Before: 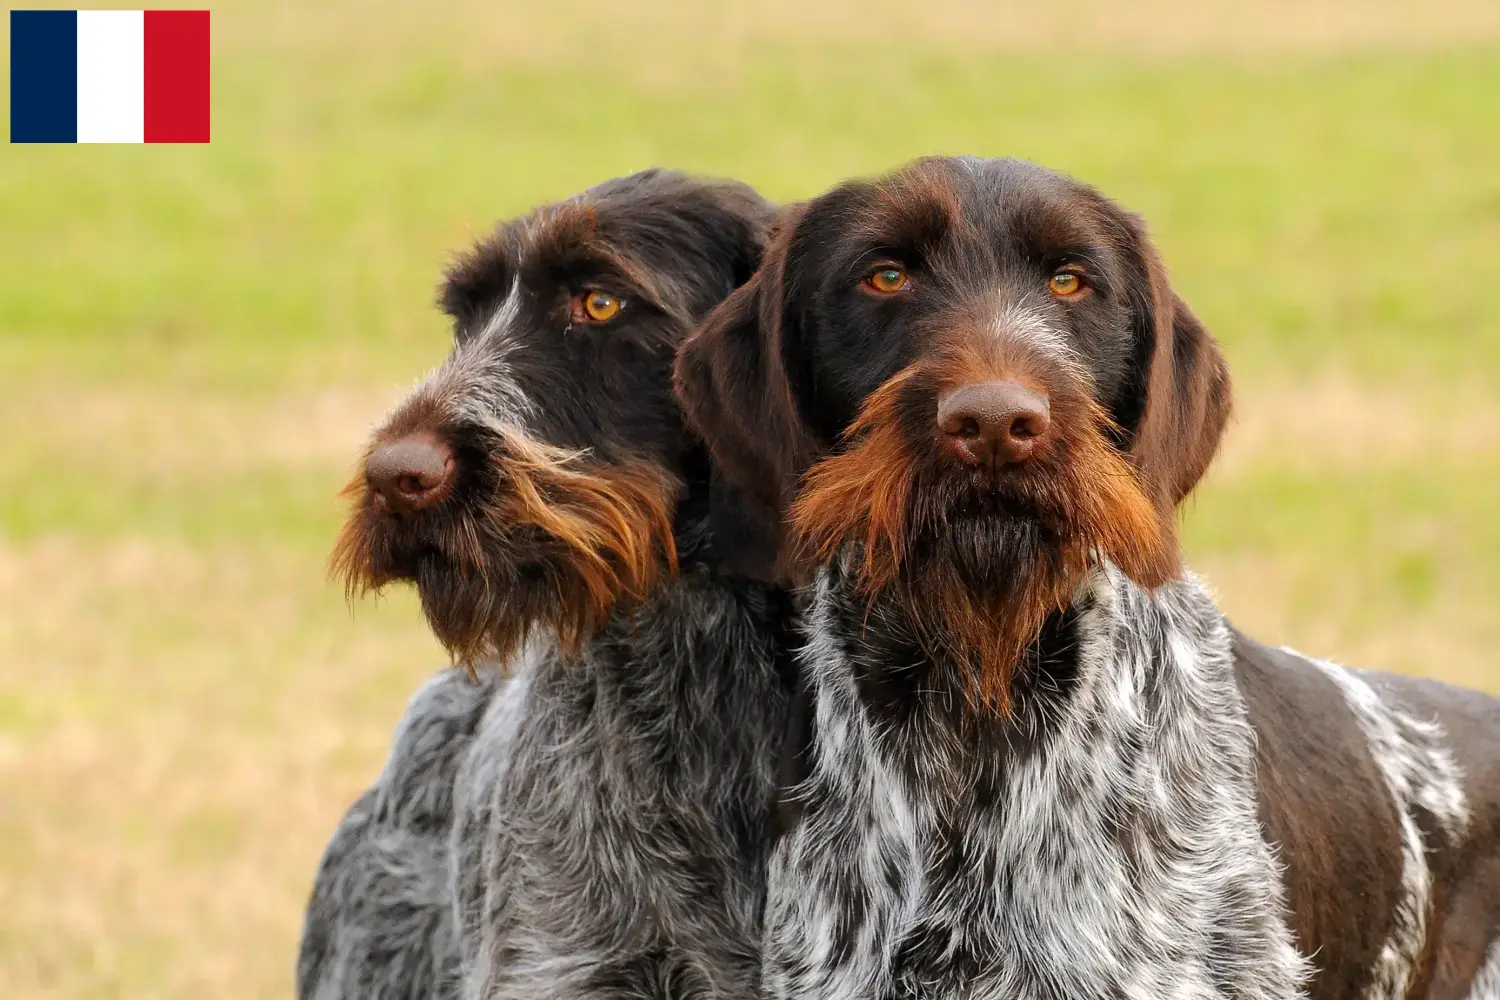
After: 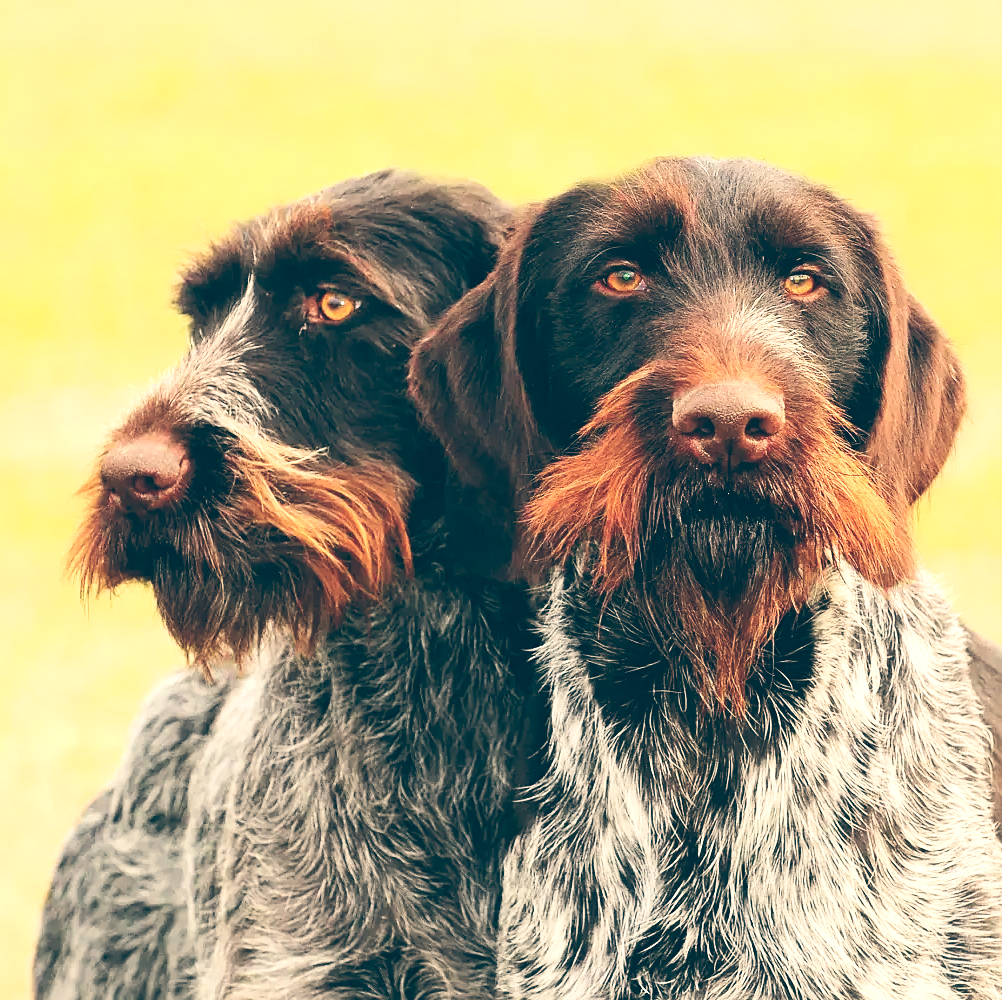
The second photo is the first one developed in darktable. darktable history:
crop and rotate: left 17.732%, right 15.423%
base curve: curves: ch0 [(0, 0) (0.204, 0.334) (0.55, 0.733) (1, 1)], preserve colors none
exposure: exposure 0.2 EV, compensate highlight preservation false
white balance: red 1.123, blue 0.83
sharpen: radius 2.167, amount 0.381, threshold 0
contrast brightness saturation: contrast 0.15, brightness 0.05
color balance: lift [1.016, 0.983, 1, 1.017], gamma [0.958, 1, 1, 1], gain [0.981, 1.007, 0.993, 1.002], input saturation 118.26%, contrast 13.43%, contrast fulcrum 21.62%, output saturation 82.76%
